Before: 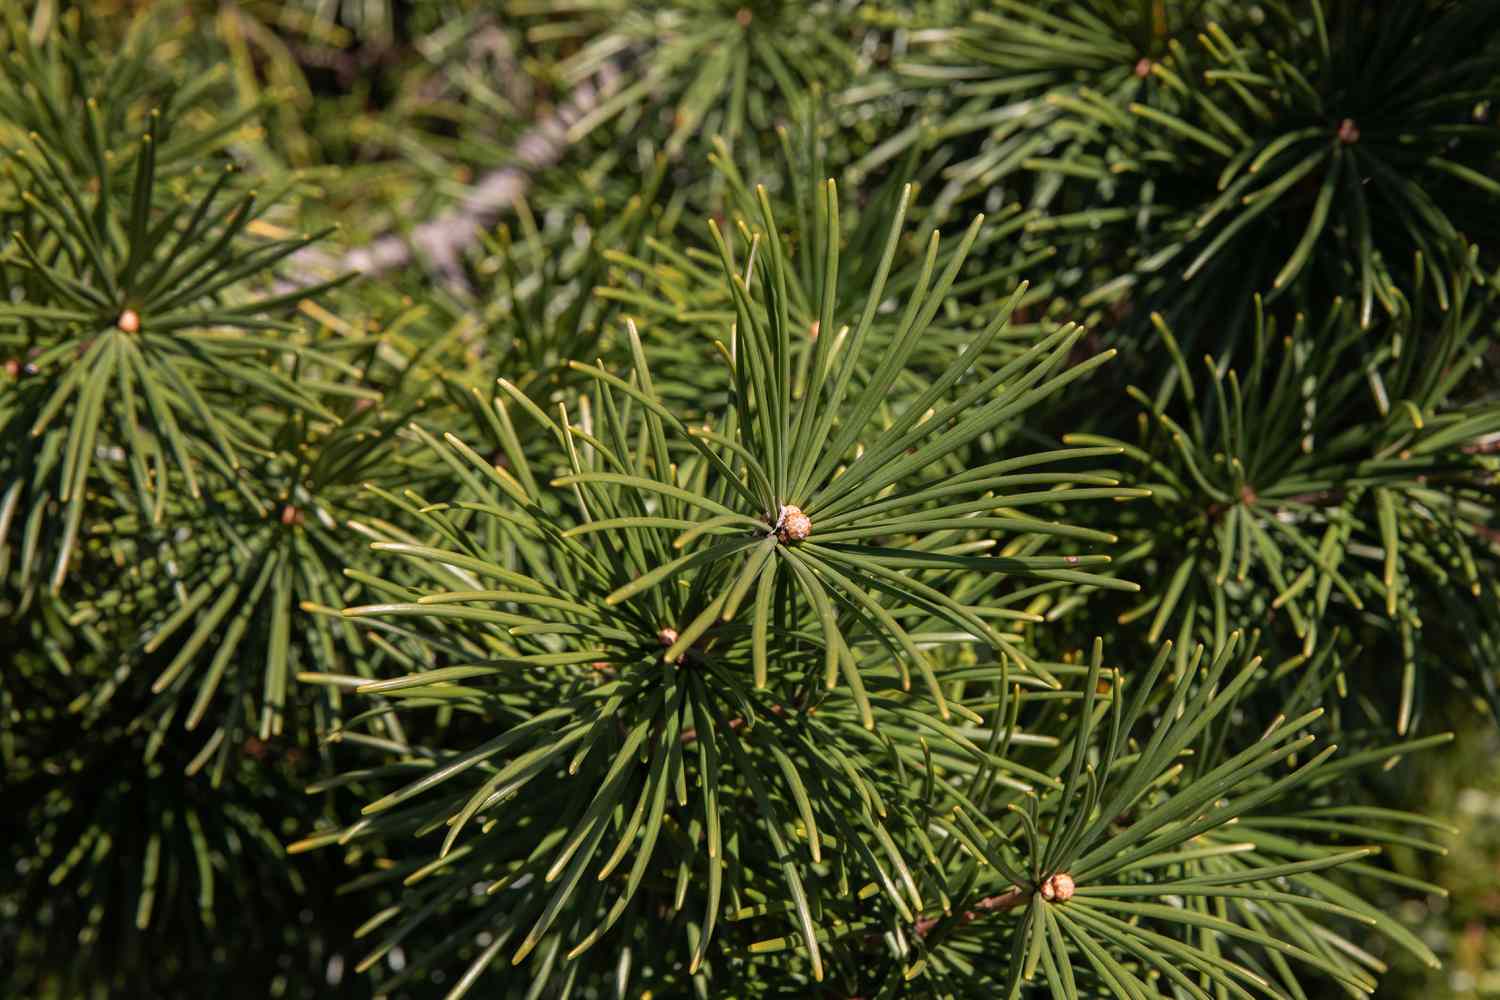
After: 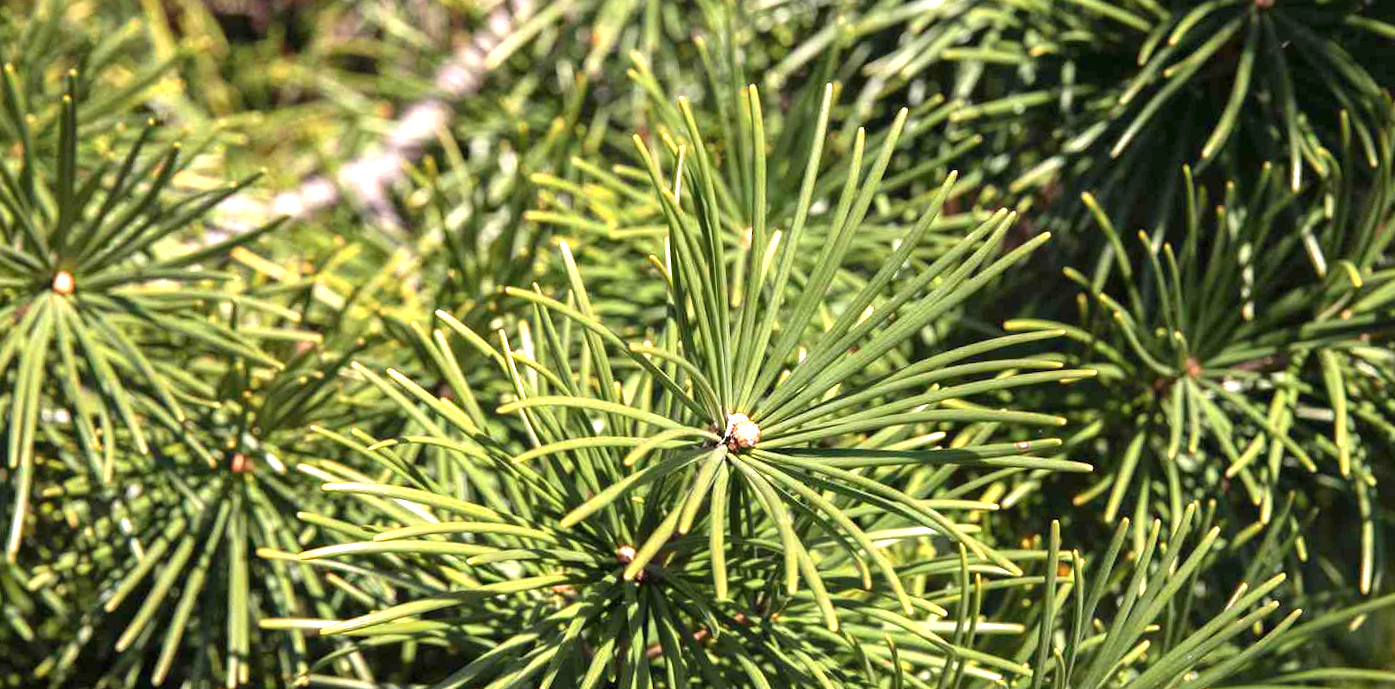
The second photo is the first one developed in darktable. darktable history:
rotate and perspective: rotation -4.57°, crop left 0.054, crop right 0.944, crop top 0.087, crop bottom 0.914
contrast brightness saturation: saturation -0.05
crop: left 0.387%, top 5.469%, bottom 19.809%
exposure: black level correction 0, exposure 1.45 EV, compensate exposure bias true, compensate highlight preservation false
